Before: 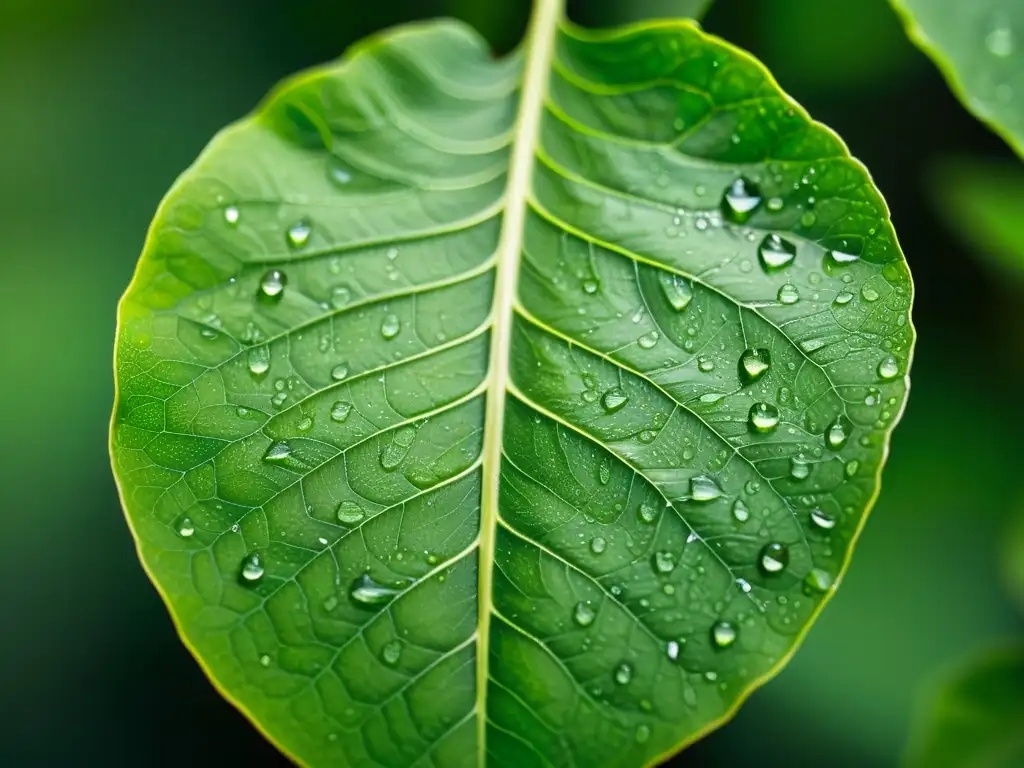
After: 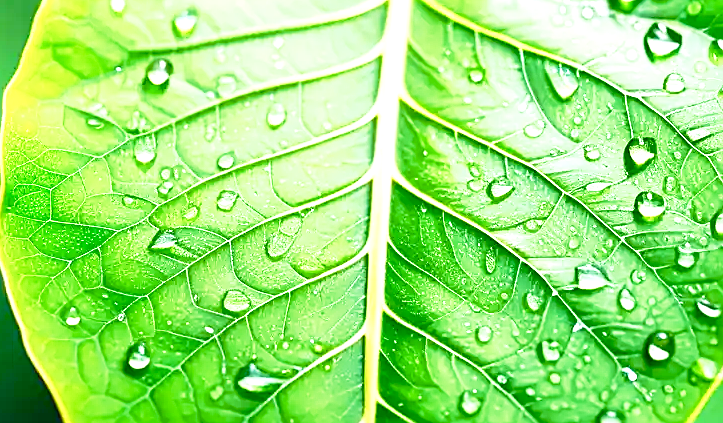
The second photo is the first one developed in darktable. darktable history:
exposure: black level correction 0, exposure 1.745 EV, compensate highlight preservation false
crop: left 11.133%, top 27.533%, right 18.236%, bottom 17.293%
tone curve: curves: ch0 [(0, 0) (0.058, 0.037) (0.214, 0.183) (0.304, 0.288) (0.561, 0.554) (0.687, 0.677) (0.768, 0.768) (0.858, 0.861) (0.987, 0.945)]; ch1 [(0, 0) (0.172, 0.123) (0.312, 0.296) (0.432, 0.448) (0.471, 0.469) (0.502, 0.5) (0.521, 0.505) (0.565, 0.569) (0.663, 0.663) (0.703, 0.721) (0.857, 0.917) (1, 1)]; ch2 [(0, 0) (0.411, 0.424) (0.485, 0.497) (0.502, 0.5) (0.517, 0.511) (0.556, 0.562) (0.626, 0.594) (0.709, 0.661) (1, 1)], preserve colors none
sharpen: on, module defaults
color balance rgb: perceptual saturation grading › global saturation 20%, perceptual saturation grading › highlights -24.892%, perceptual saturation grading › shadows 49.564%, global vibrance 20%
